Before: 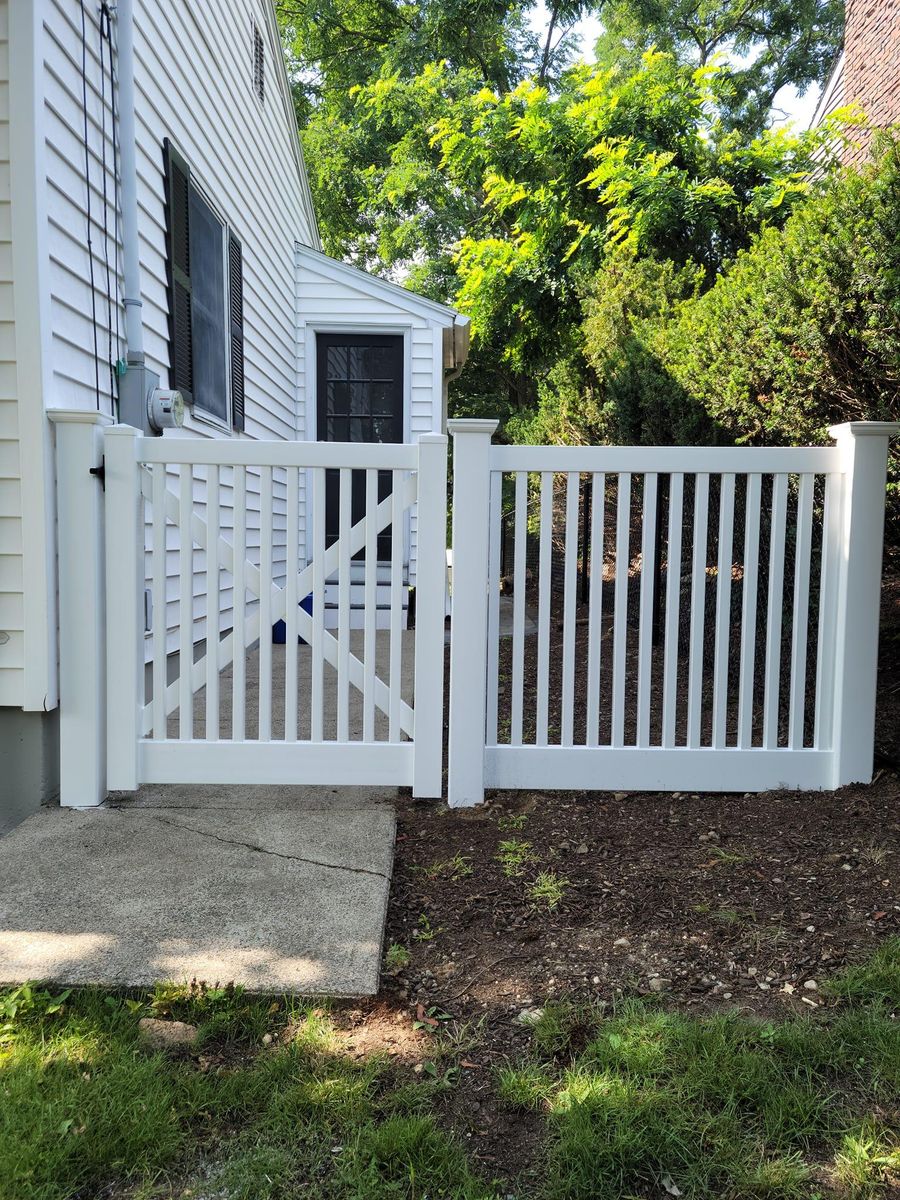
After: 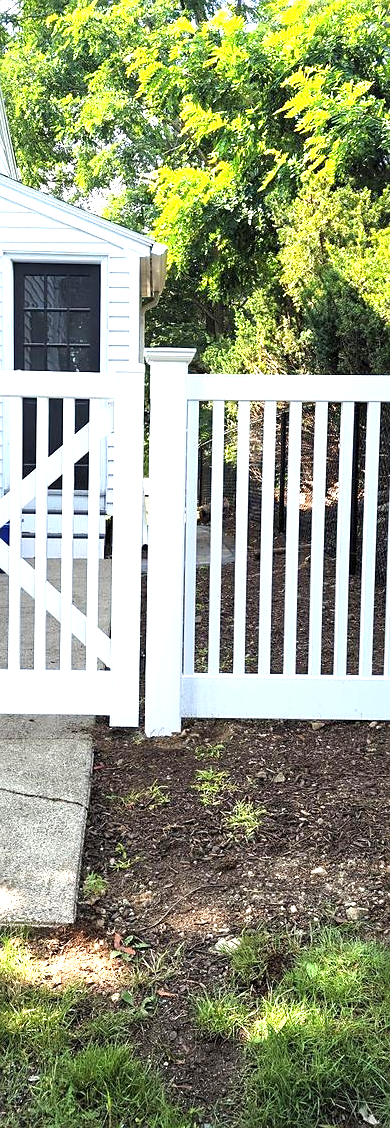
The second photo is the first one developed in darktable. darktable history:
exposure: black level correction 0, exposure 1.199 EV, compensate exposure bias true, compensate highlight preservation false
crop: left 33.738%, top 5.939%, right 22.924%
tone equalizer: edges refinement/feathering 500, mask exposure compensation -1.57 EV, preserve details no
sharpen: radius 1.473, amount 0.402, threshold 1.149
